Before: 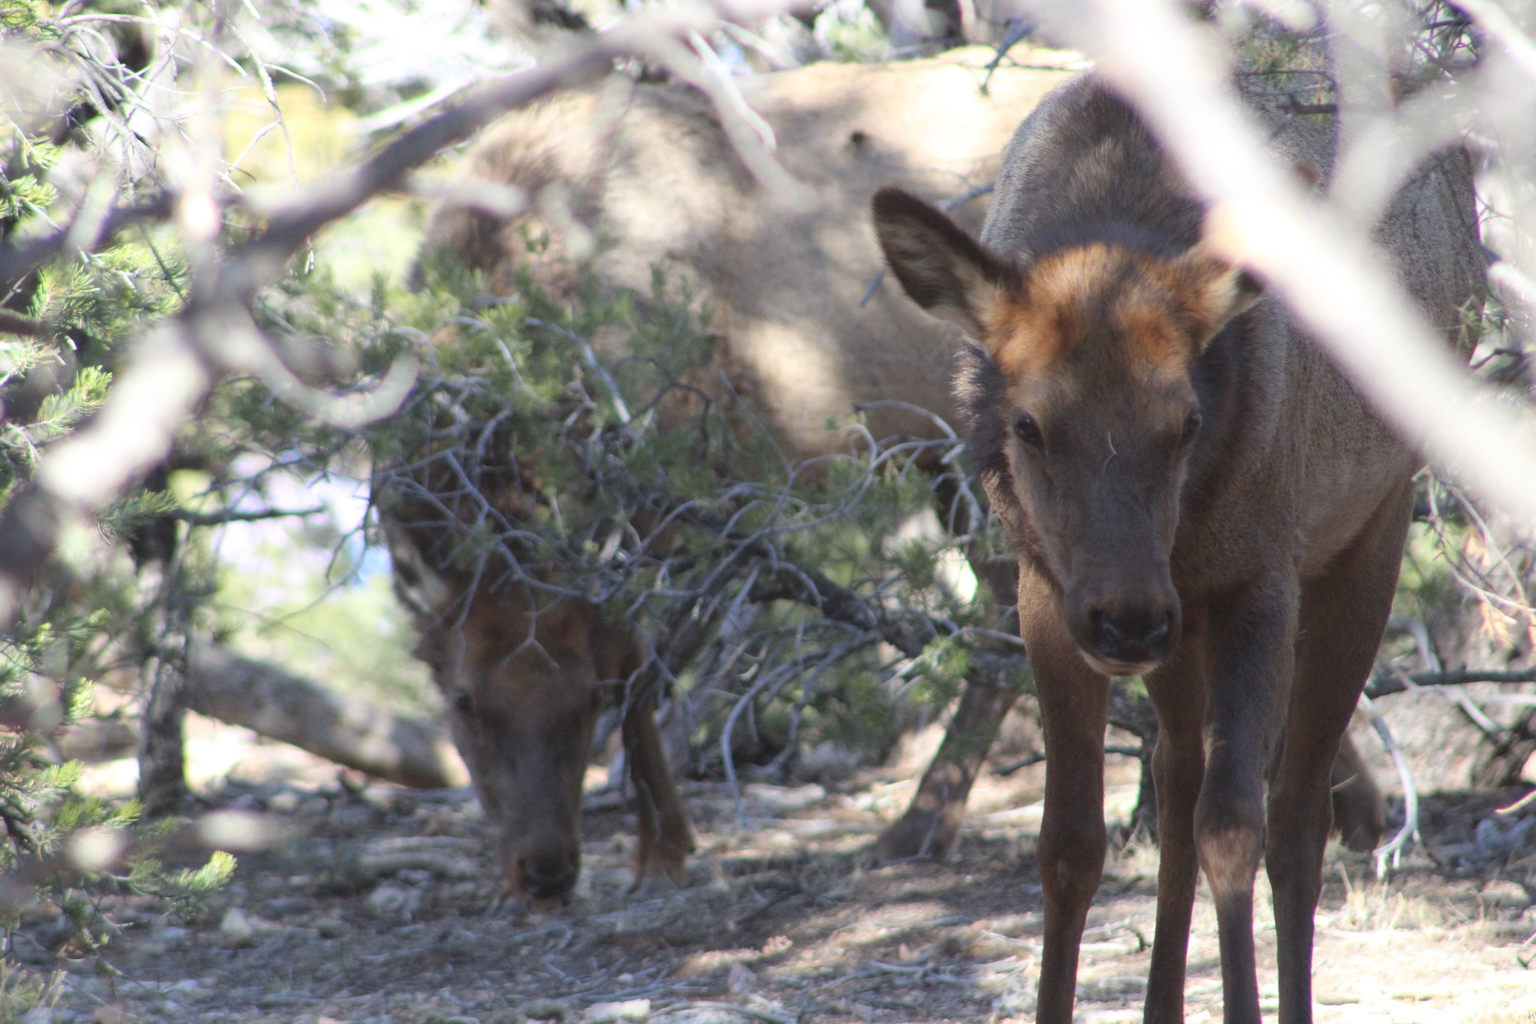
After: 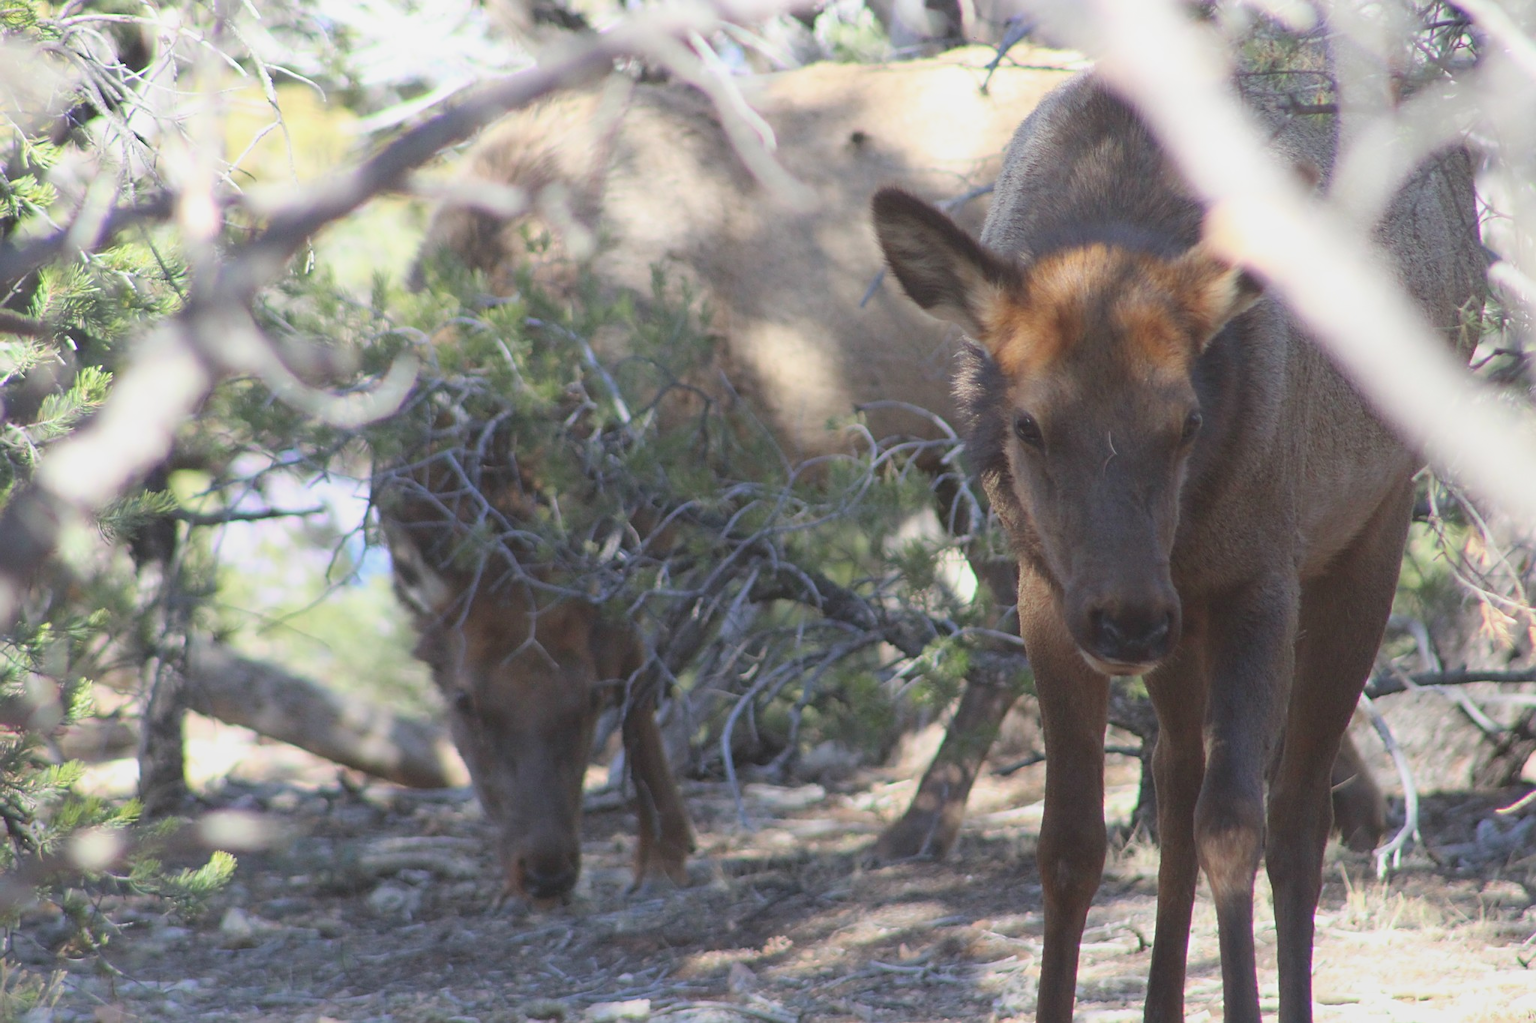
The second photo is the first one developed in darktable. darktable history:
local contrast: highlights 70%, shadows 68%, detail 80%, midtone range 0.324
sharpen: on, module defaults
